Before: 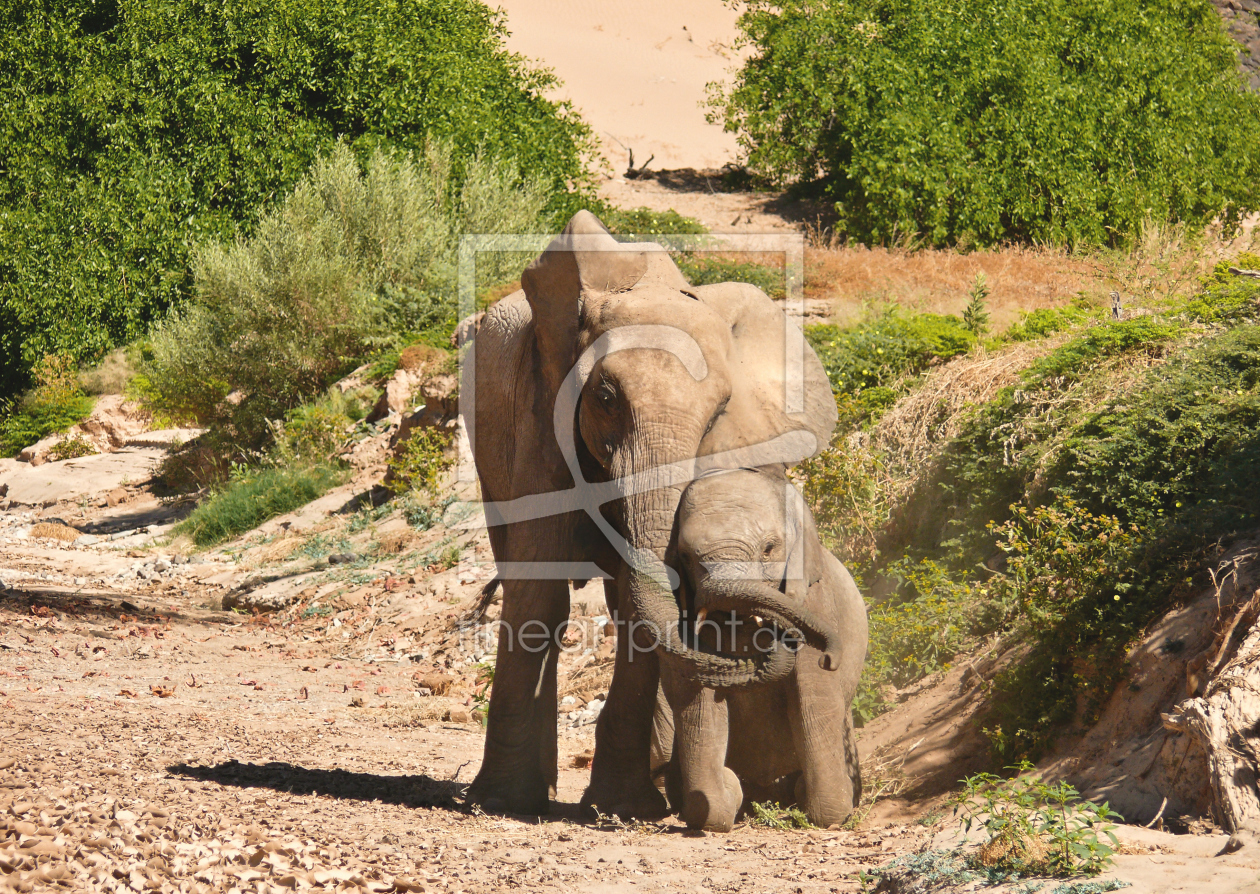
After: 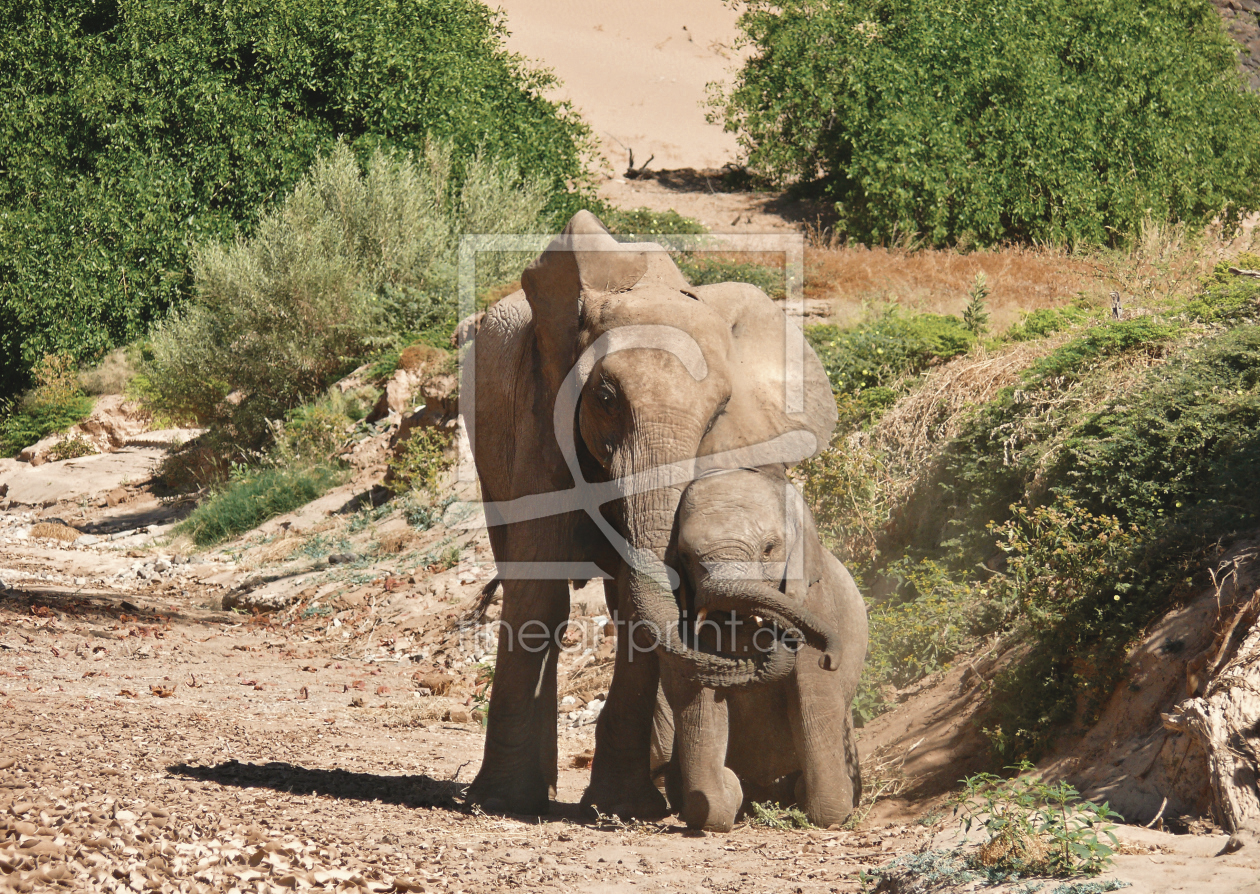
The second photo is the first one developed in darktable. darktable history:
color zones: curves: ch0 [(0, 0.5) (0.125, 0.4) (0.25, 0.5) (0.375, 0.4) (0.5, 0.4) (0.625, 0.6) (0.75, 0.6) (0.875, 0.5)]; ch1 [(0, 0.35) (0.125, 0.45) (0.25, 0.35) (0.375, 0.35) (0.5, 0.35) (0.625, 0.35) (0.75, 0.45) (0.875, 0.35)]; ch2 [(0, 0.6) (0.125, 0.5) (0.25, 0.5) (0.375, 0.6) (0.5, 0.6) (0.625, 0.5) (0.75, 0.5) (0.875, 0.5)]
